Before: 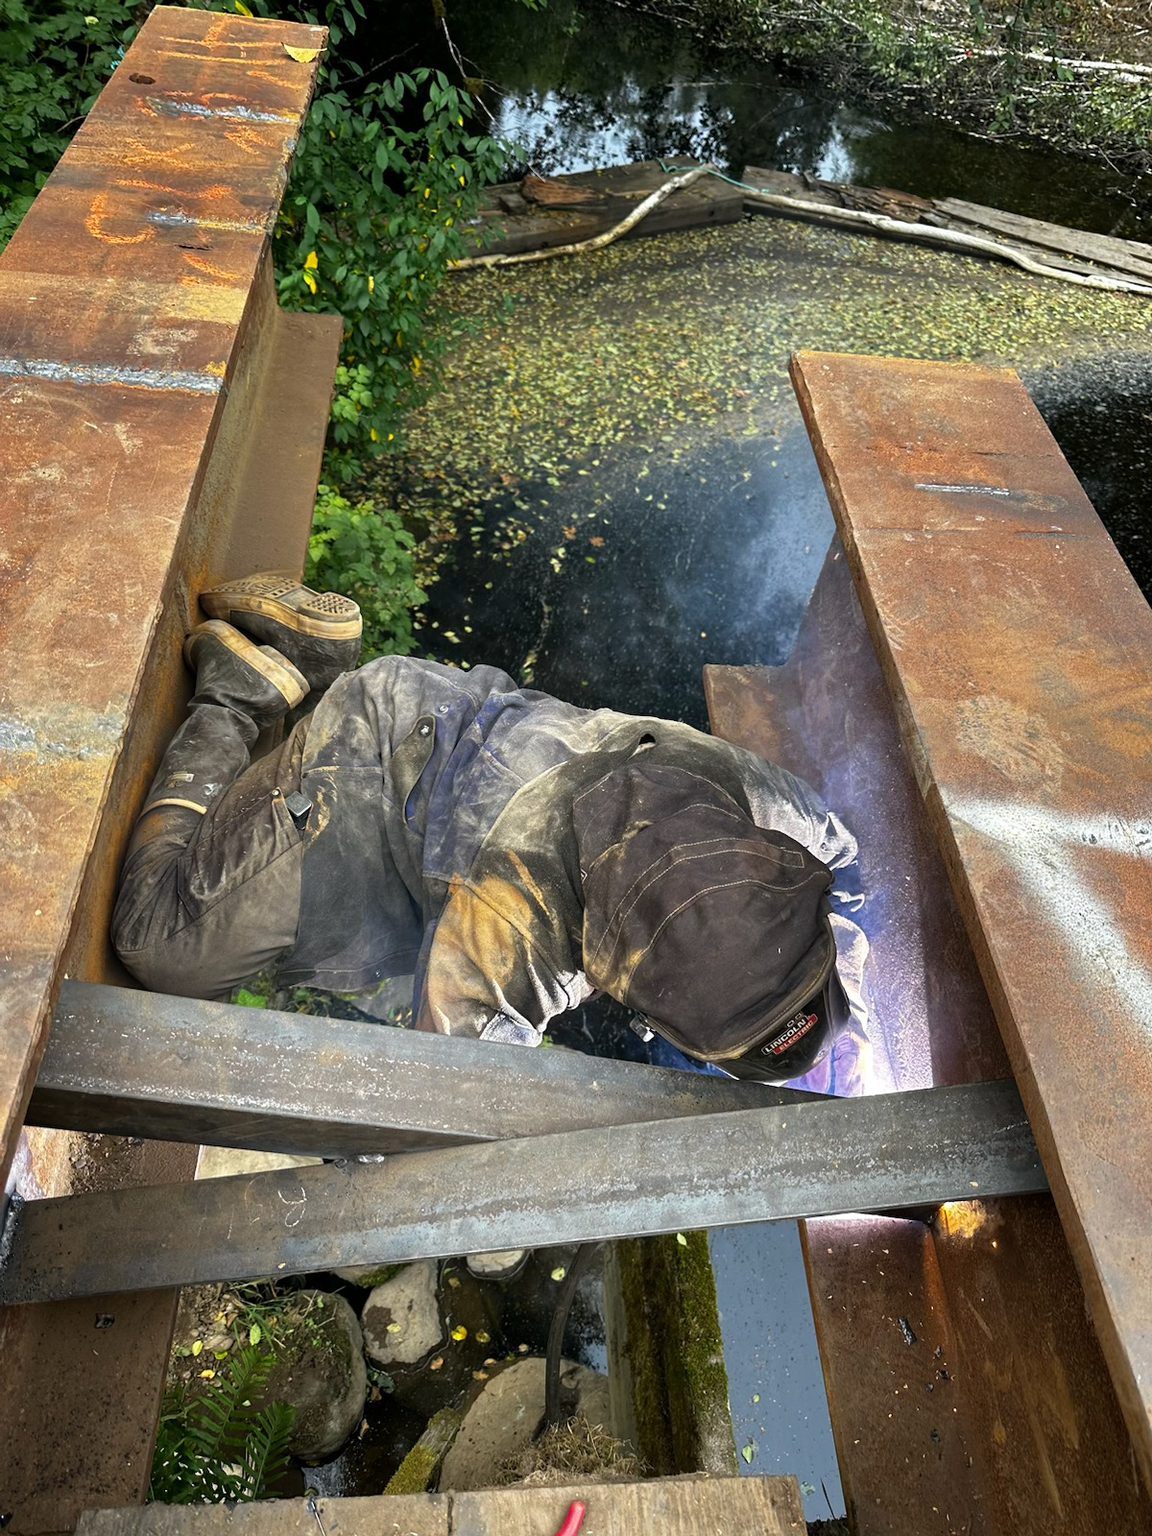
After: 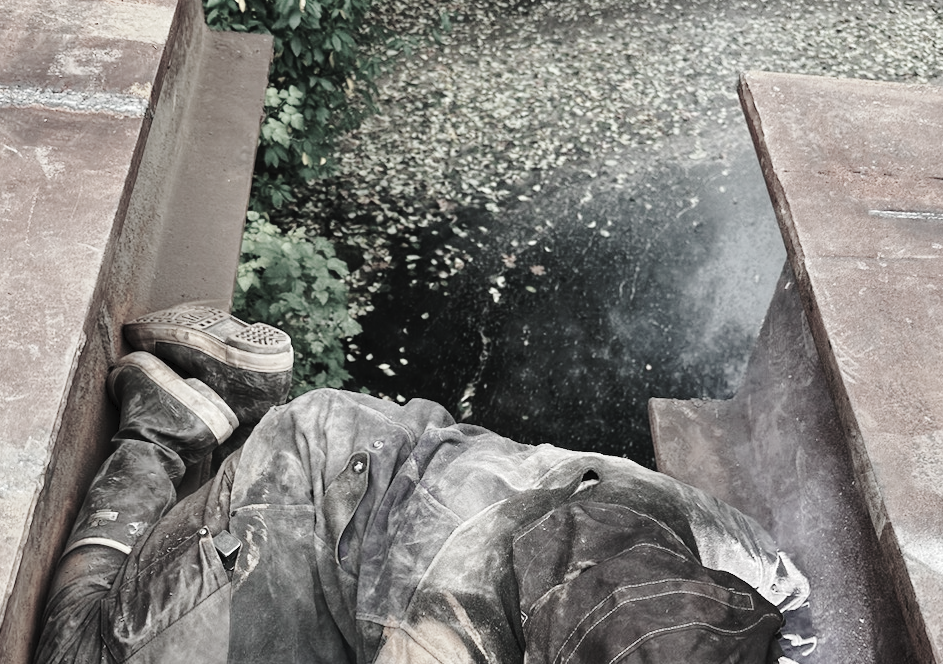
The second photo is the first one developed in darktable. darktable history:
crop: left 7.036%, top 18.398%, right 14.379%, bottom 40.043%
color contrast: green-magenta contrast 0.3, blue-yellow contrast 0.15
tone curve: curves: ch0 [(0, 0) (0.003, 0.023) (0.011, 0.029) (0.025, 0.037) (0.044, 0.047) (0.069, 0.057) (0.1, 0.075) (0.136, 0.103) (0.177, 0.145) (0.224, 0.193) (0.277, 0.266) (0.335, 0.362) (0.399, 0.473) (0.468, 0.569) (0.543, 0.655) (0.623, 0.73) (0.709, 0.804) (0.801, 0.874) (0.898, 0.924) (1, 1)], preserve colors none
white balance: red 1.009, blue 0.985
